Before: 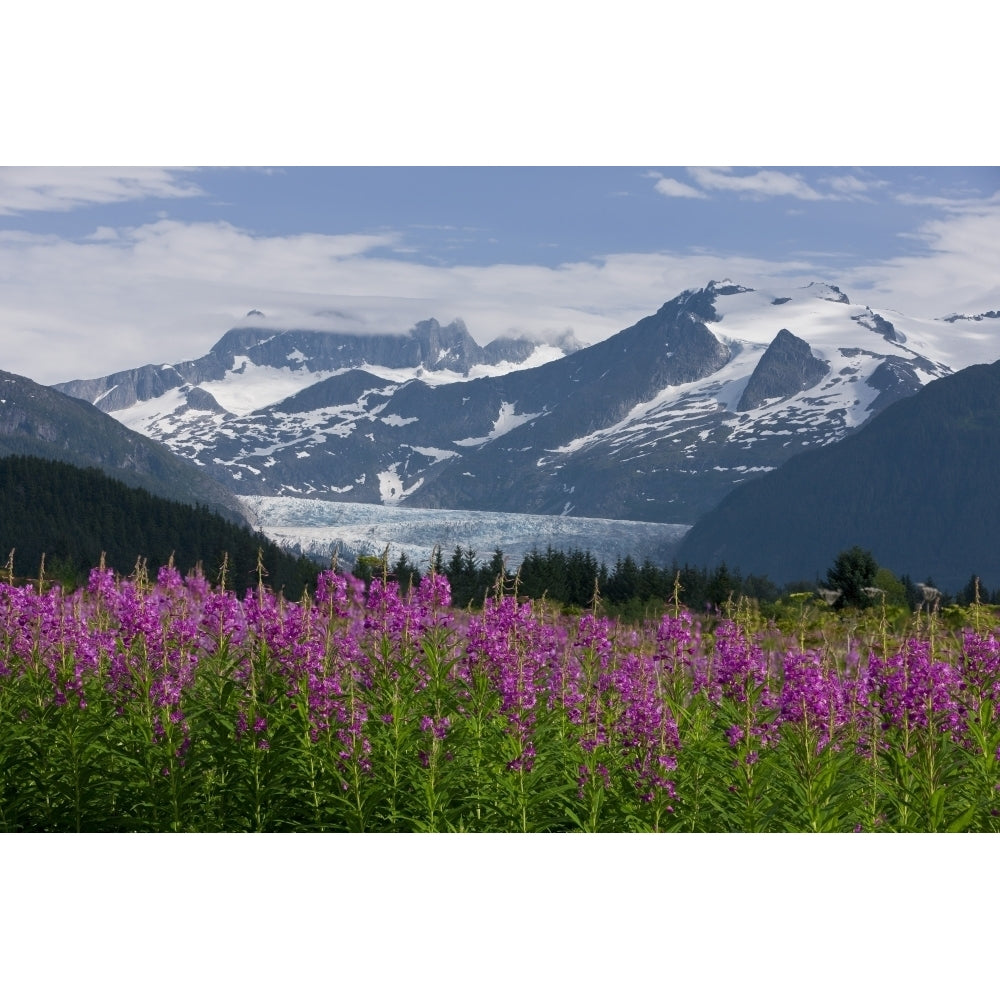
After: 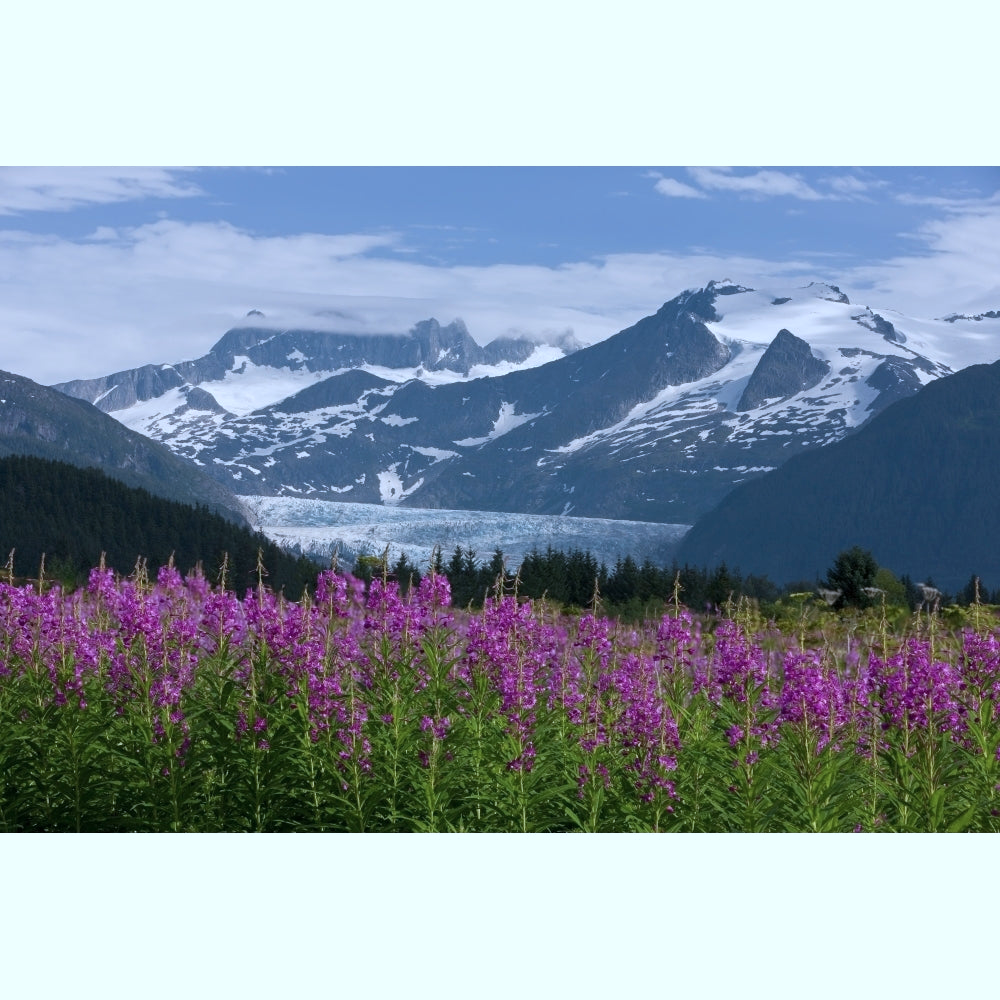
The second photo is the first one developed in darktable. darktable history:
color correction: highlights a* -1.88, highlights b* -18.47
exposure: compensate highlight preservation false
